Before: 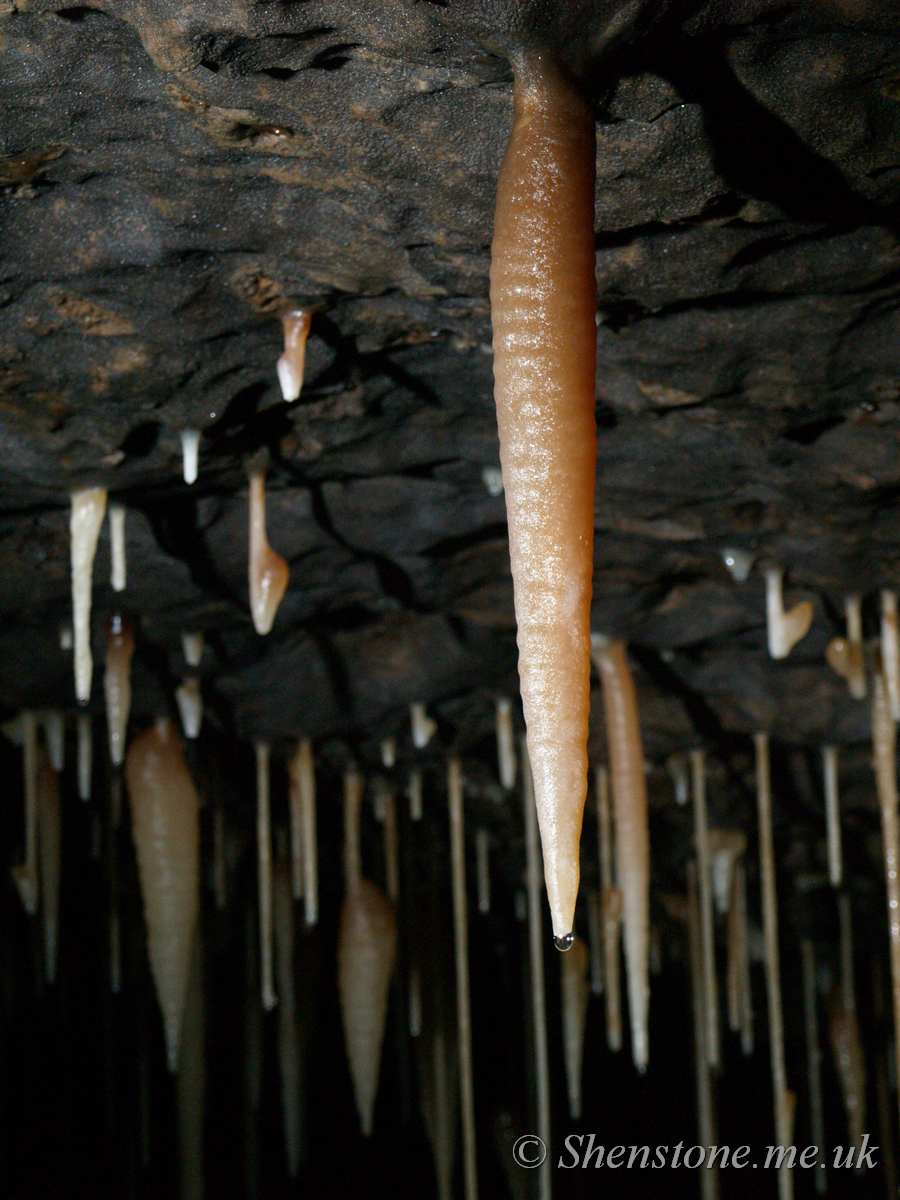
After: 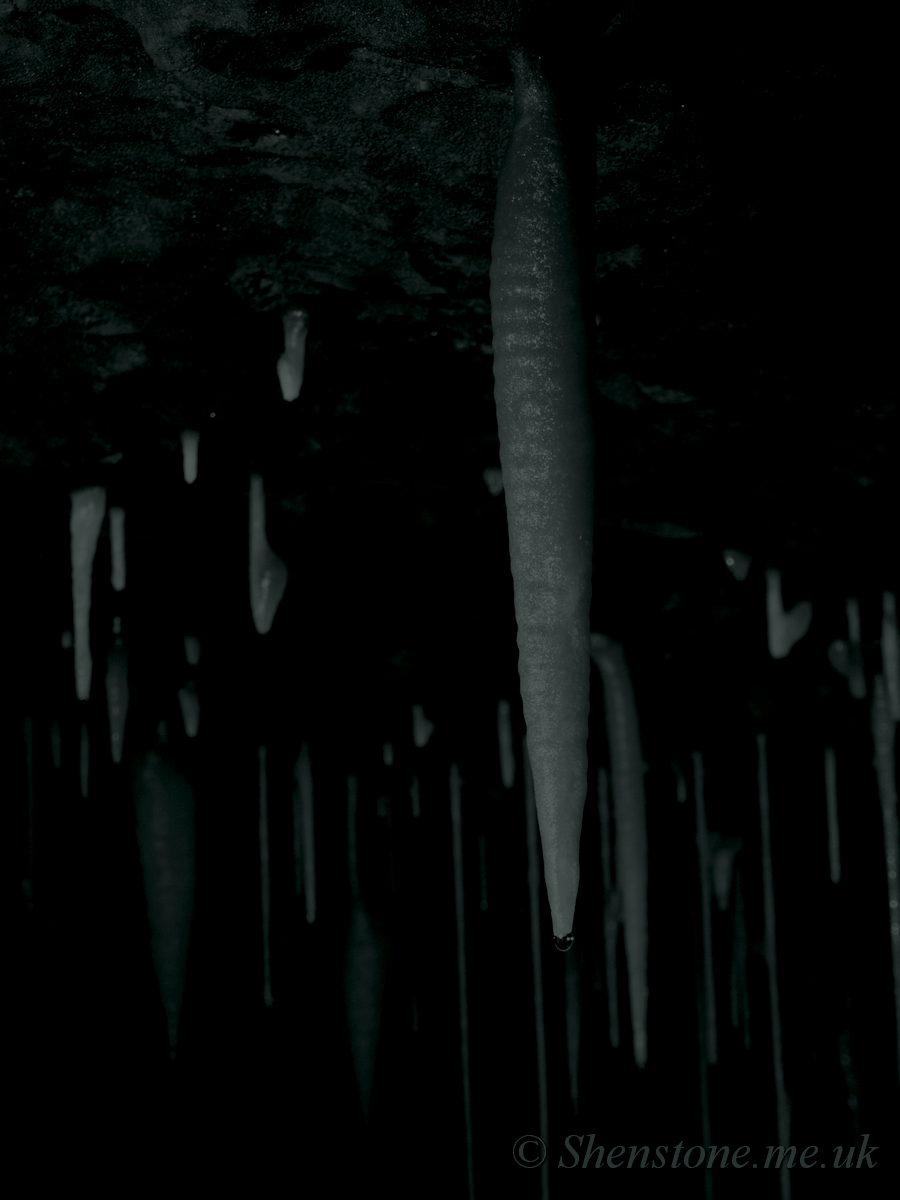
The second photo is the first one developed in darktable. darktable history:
contrast brightness saturation: contrast 0.1, saturation -0.36
white balance: red 1, blue 1
colorize: hue 90°, saturation 19%, lightness 1.59%, version 1
